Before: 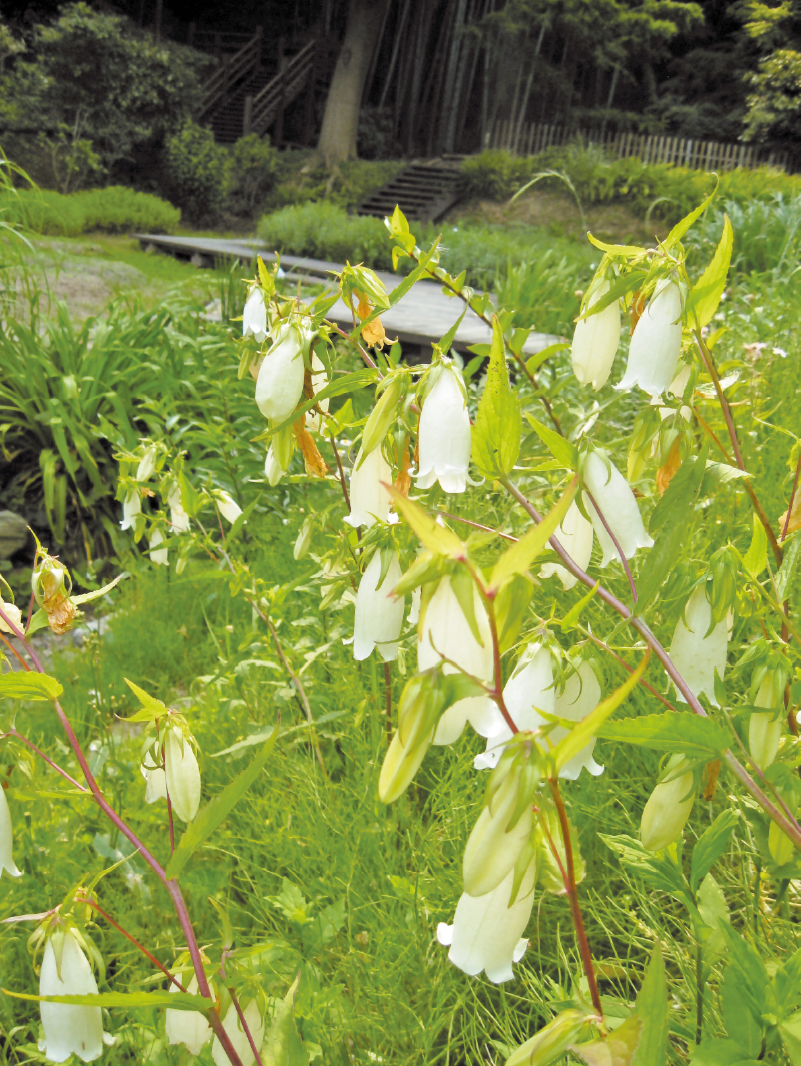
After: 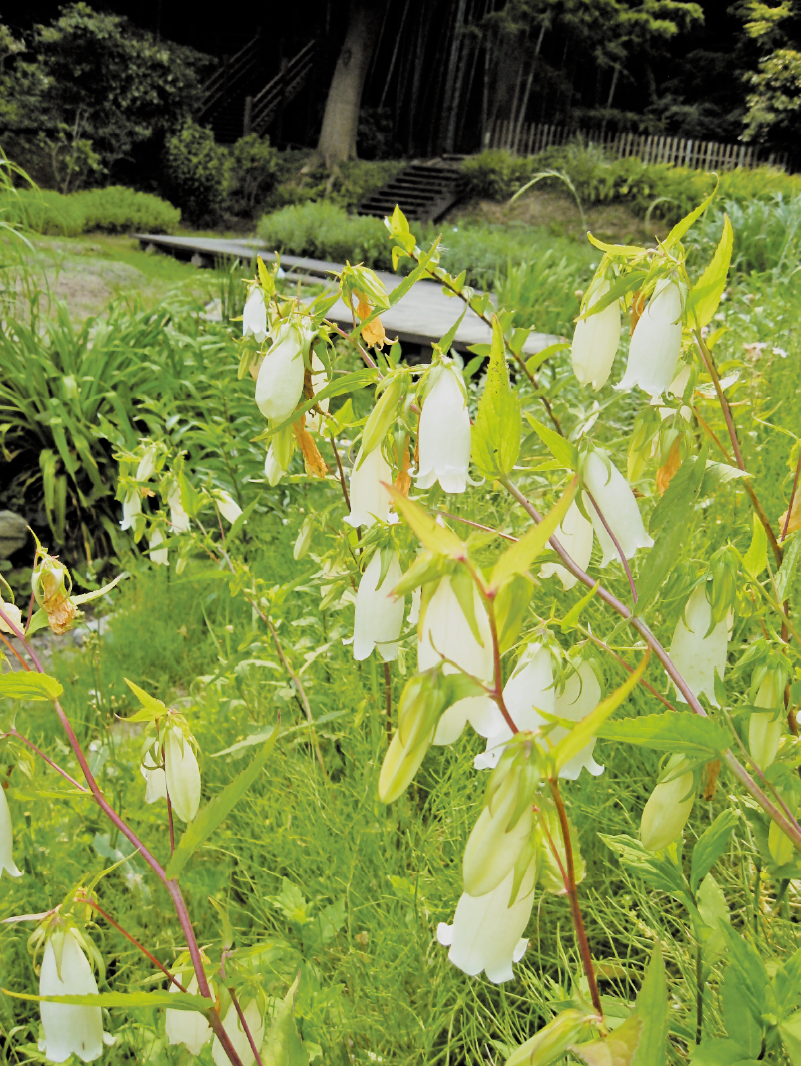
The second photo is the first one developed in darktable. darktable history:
color balance rgb: linear chroma grading › global chroma -0.67%, saturation formula JzAzBz (2021)
filmic rgb: black relative exposure -5 EV, hardness 2.88, contrast 1.3
white balance: emerald 1
sharpen: amount 0.2
